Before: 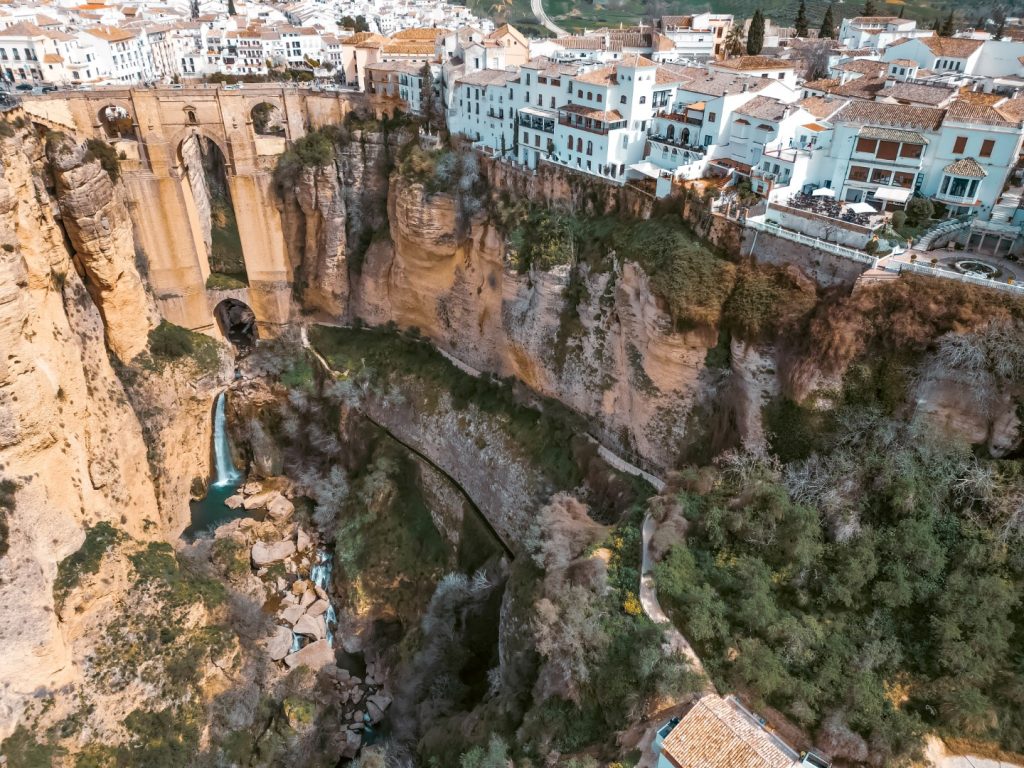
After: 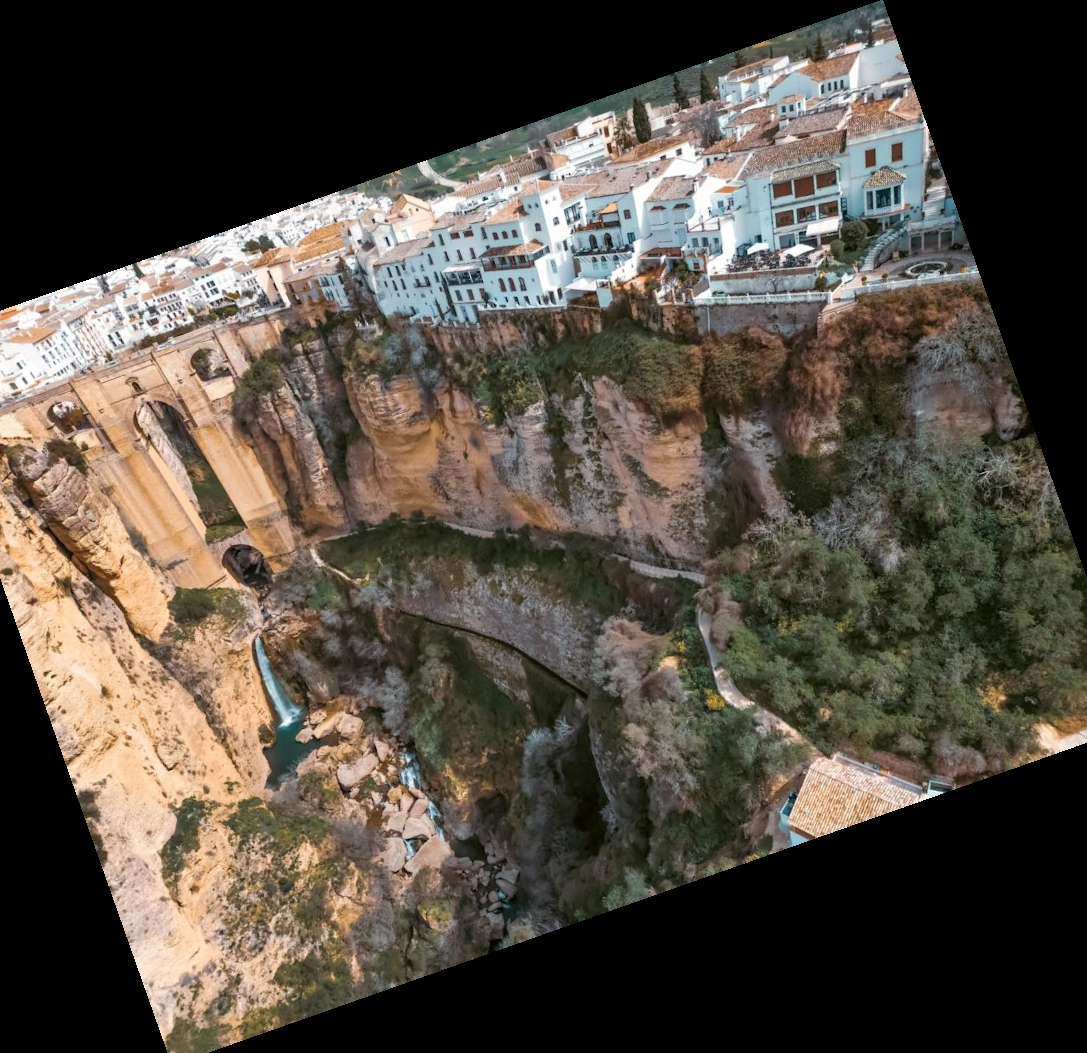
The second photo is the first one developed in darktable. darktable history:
crop and rotate: angle 19.43°, left 6.812%, right 4.125%, bottom 1.087%
tone equalizer: on, module defaults
